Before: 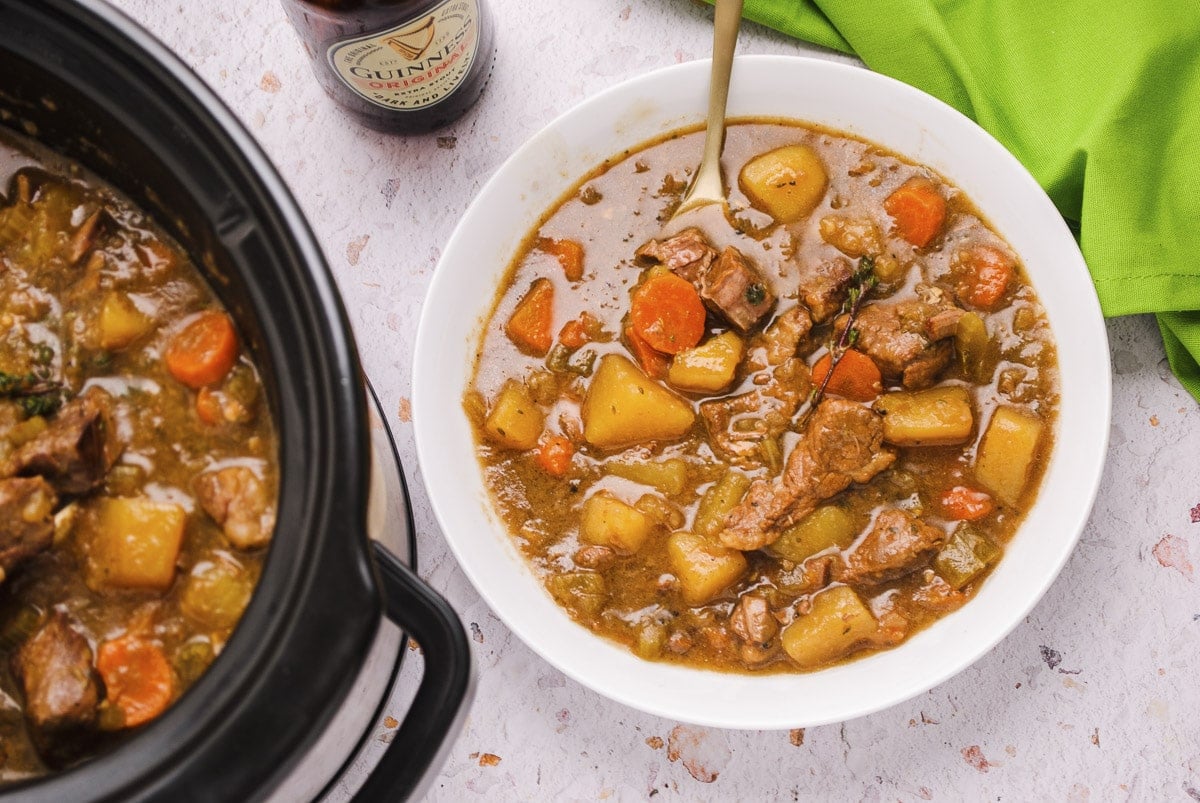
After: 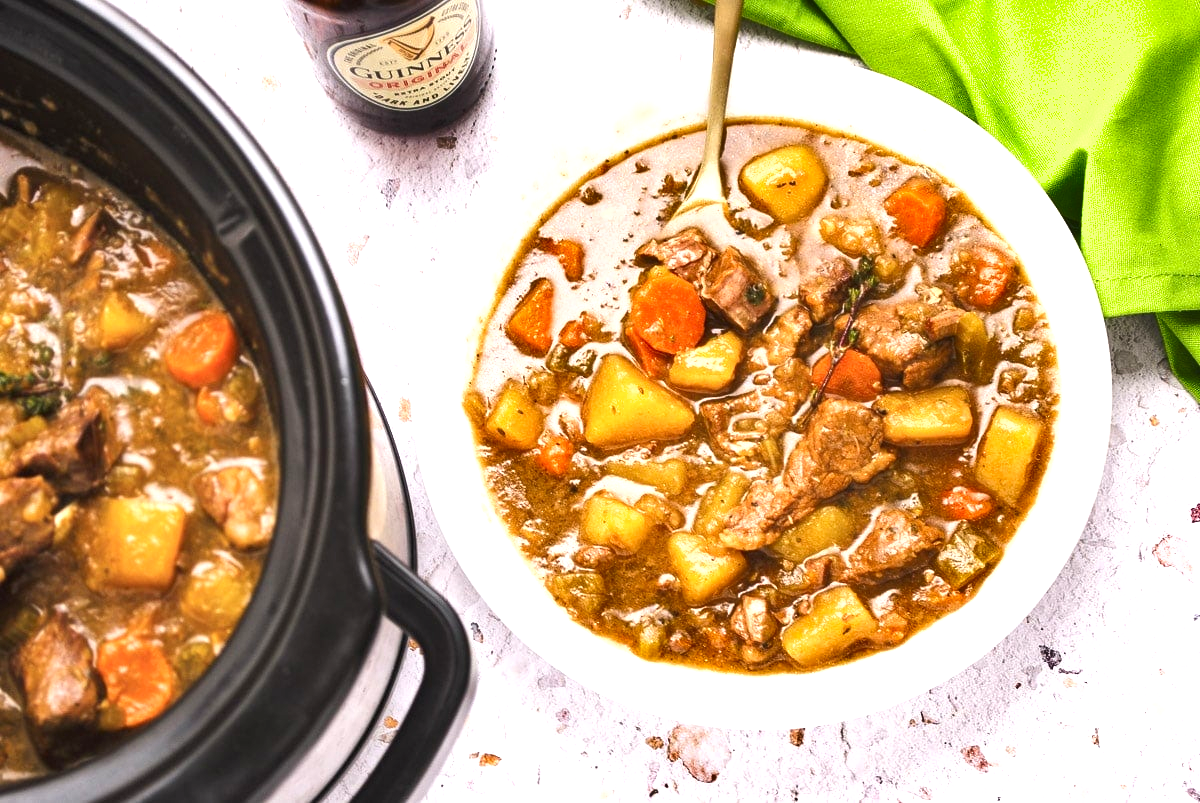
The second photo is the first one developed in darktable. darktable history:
color calibration: illuminant same as pipeline (D50), adaptation XYZ, x 0.346, y 0.358, temperature 5004.48 K
shadows and highlights: shadows 47.54, highlights -41.35, soften with gaussian
exposure: black level correction 0, exposure 1 EV, compensate highlight preservation false
